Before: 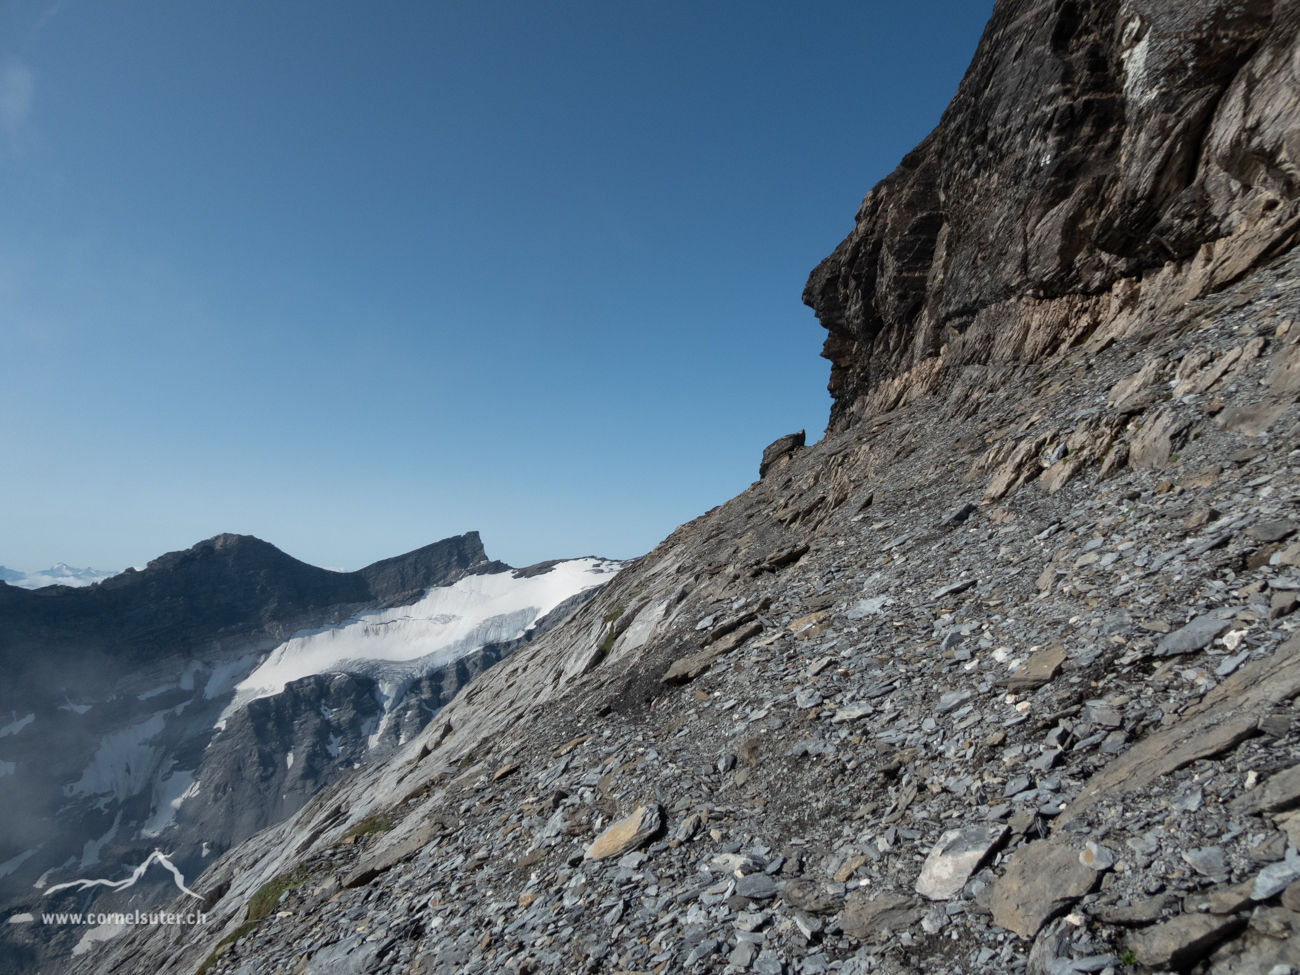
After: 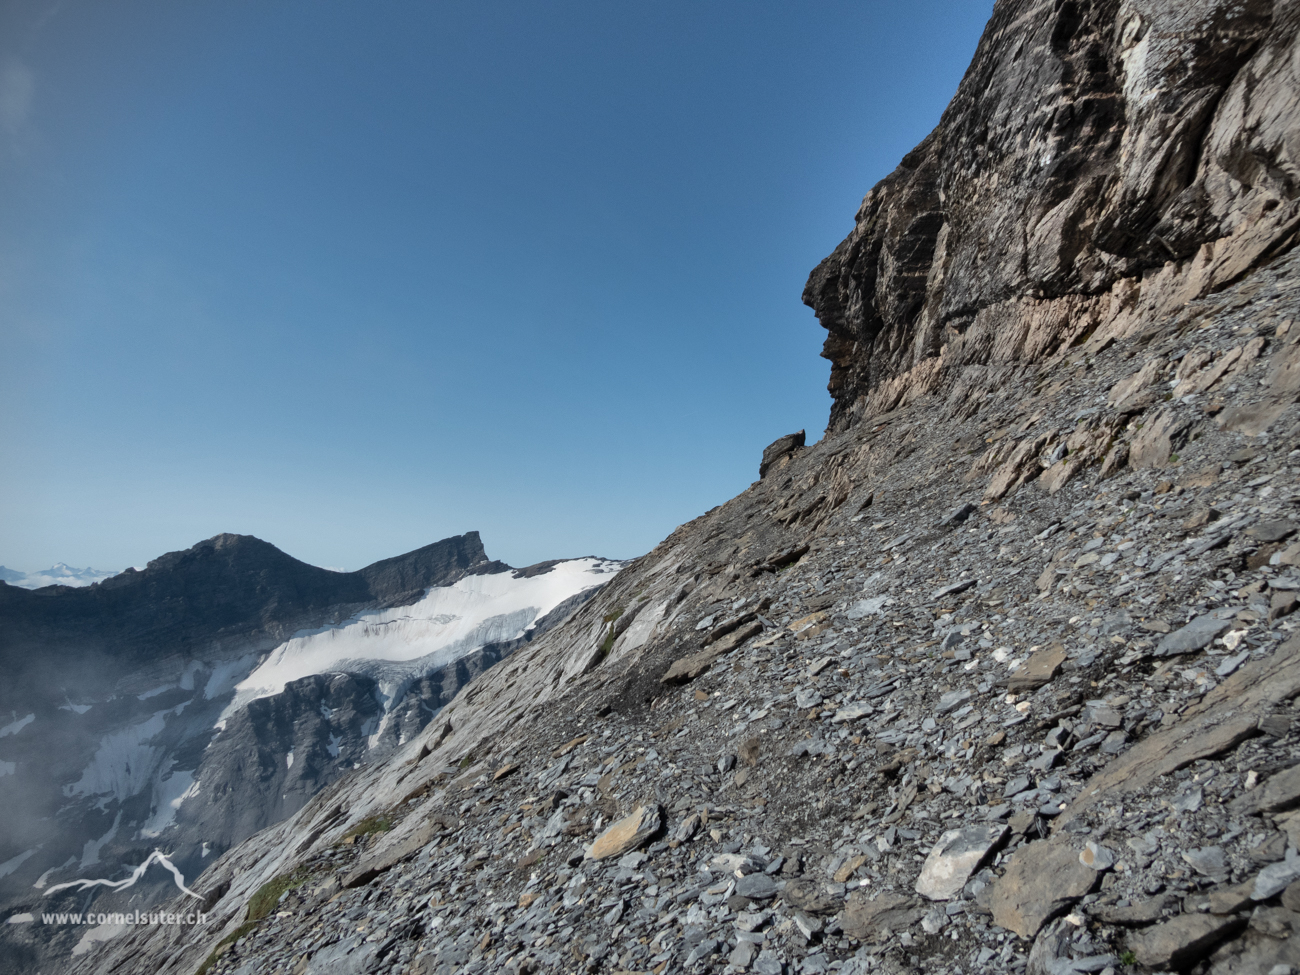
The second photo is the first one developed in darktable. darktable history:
vignetting: fall-off start 91.45%, unbound false
shadows and highlights: shadows 76.75, highlights -60.86, soften with gaussian
